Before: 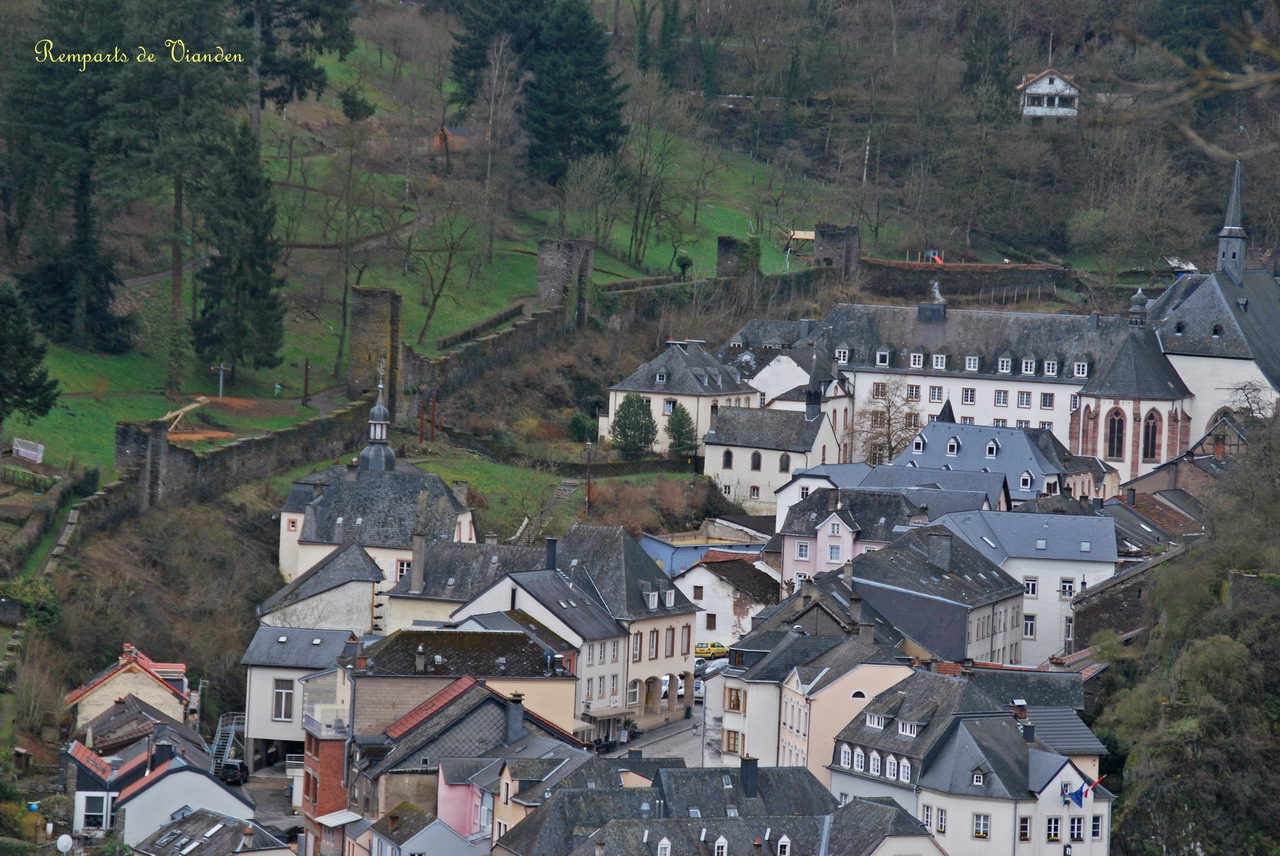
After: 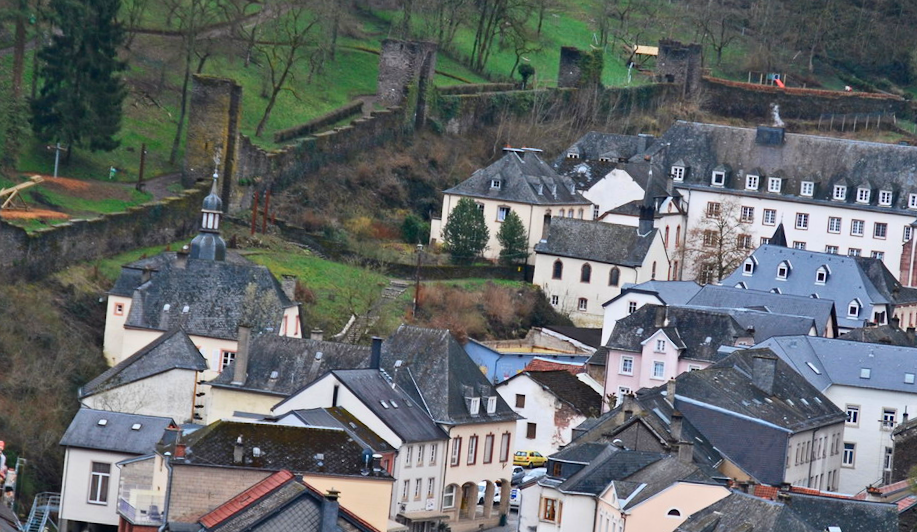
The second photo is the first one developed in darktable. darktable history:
crop and rotate: angle -3.45°, left 9.875%, top 20.487%, right 12.116%, bottom 11.837%
contrast brightness saturation: contrast 0.23, brightness 0.111, saturation 0.291
